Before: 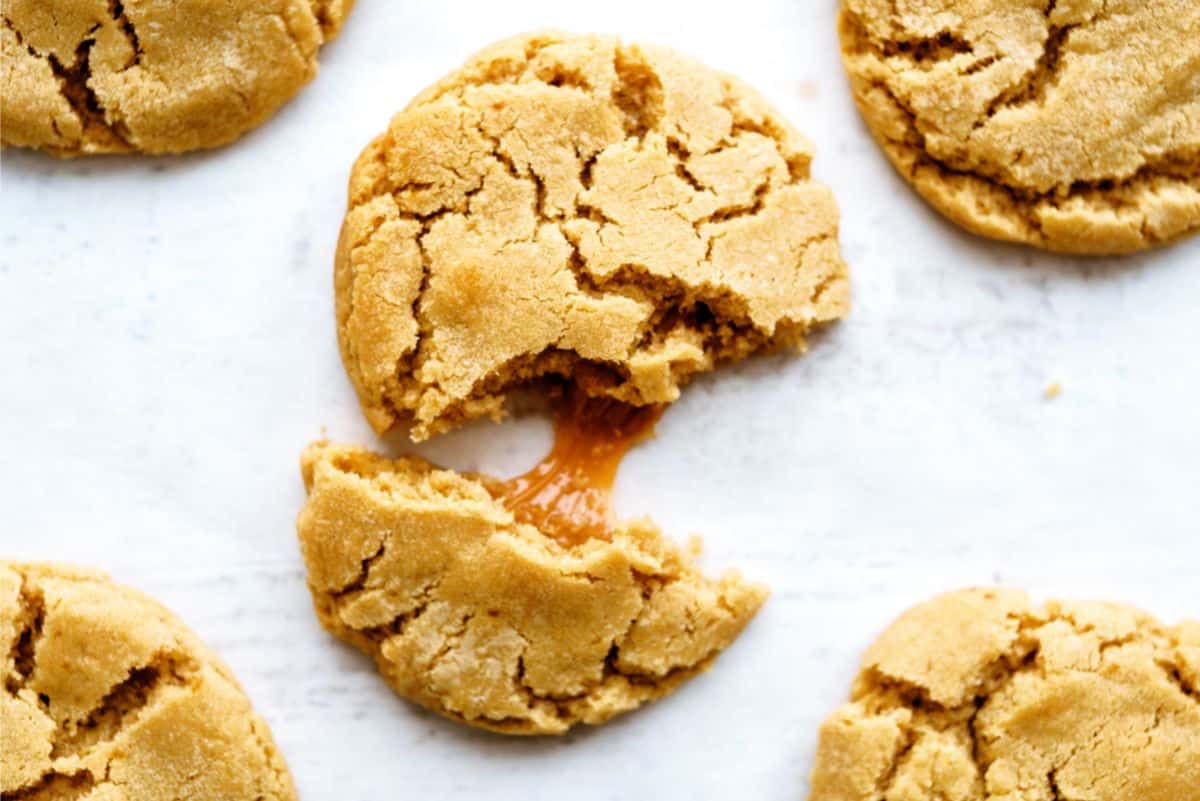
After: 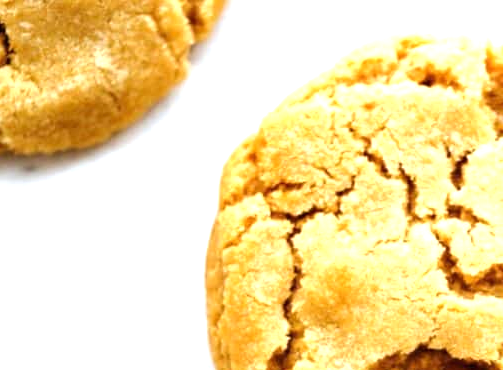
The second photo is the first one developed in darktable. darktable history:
crop and rotate: left 10.817%, top 0.062%, right 47.194%, bottom 53.626%
exposure: black level correction 0, exposure 0.7 EV, compensate exposure bias true, compensate highlight preservation false
